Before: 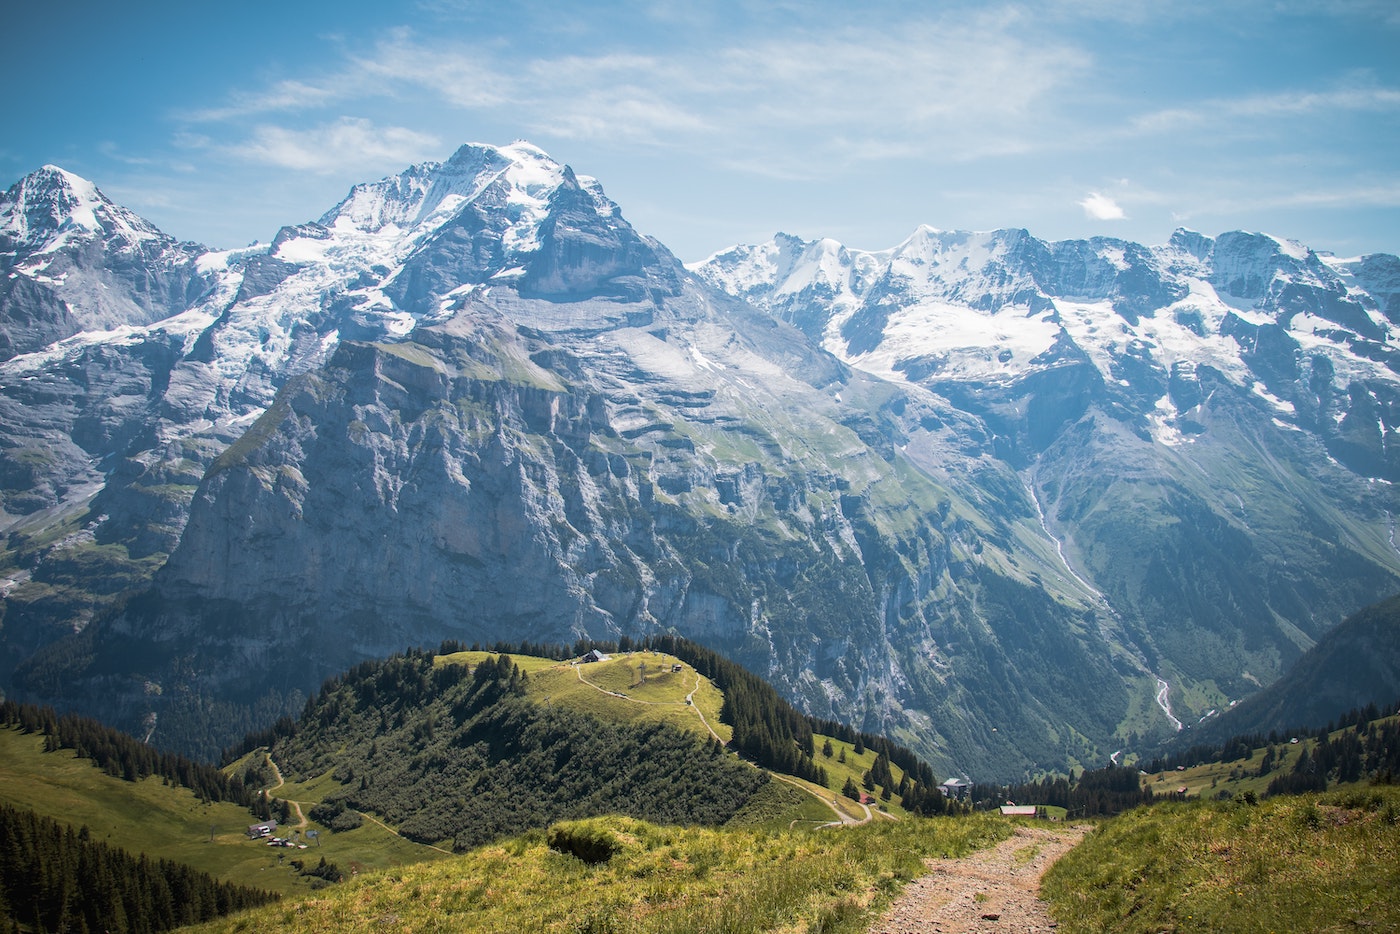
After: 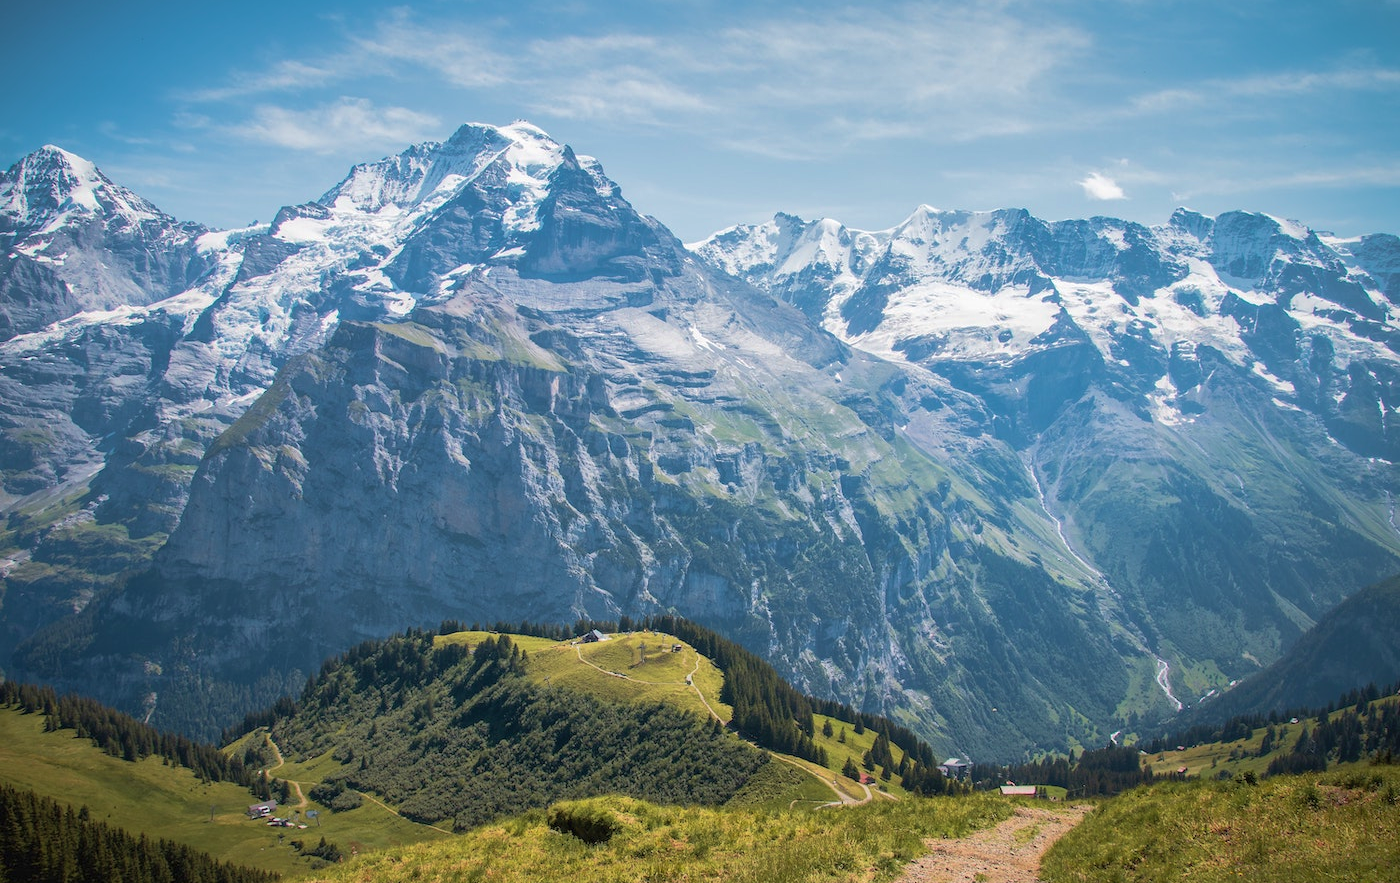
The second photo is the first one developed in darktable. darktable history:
crop and rotate: top 2.223%, bottom 3.148%
velvia: on, module defaults
shadows and highlights: on, module defaults
